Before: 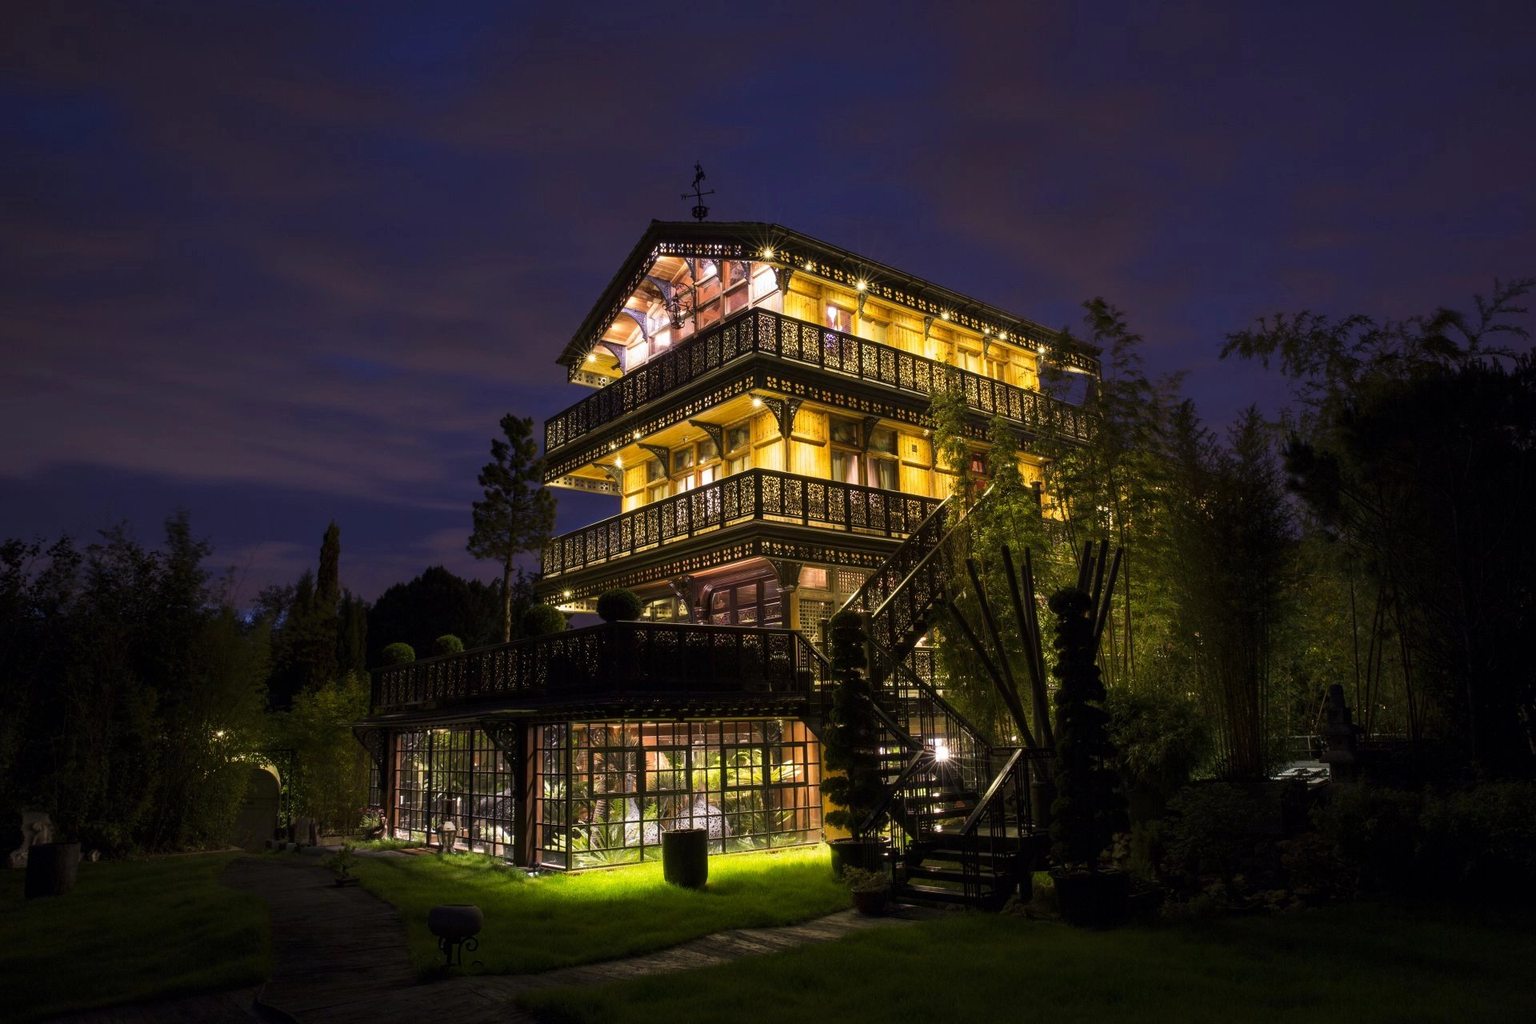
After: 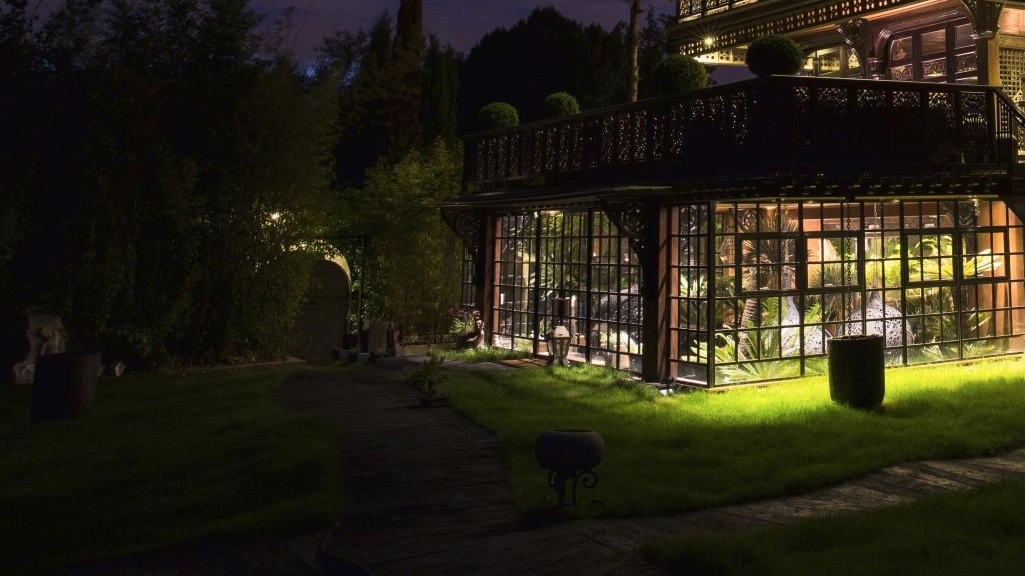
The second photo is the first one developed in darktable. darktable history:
tone curve: curves: ch0 [(0.016, 0.023) (0.248, 0.252) (0.732, 0.797) (1, 1)], color space Lab, linked channels, preserve colors none
contrast brightness saturation: saturation -0.1
crop and rotate: top 54.778%, right 46.61%, bottom 0.159%
